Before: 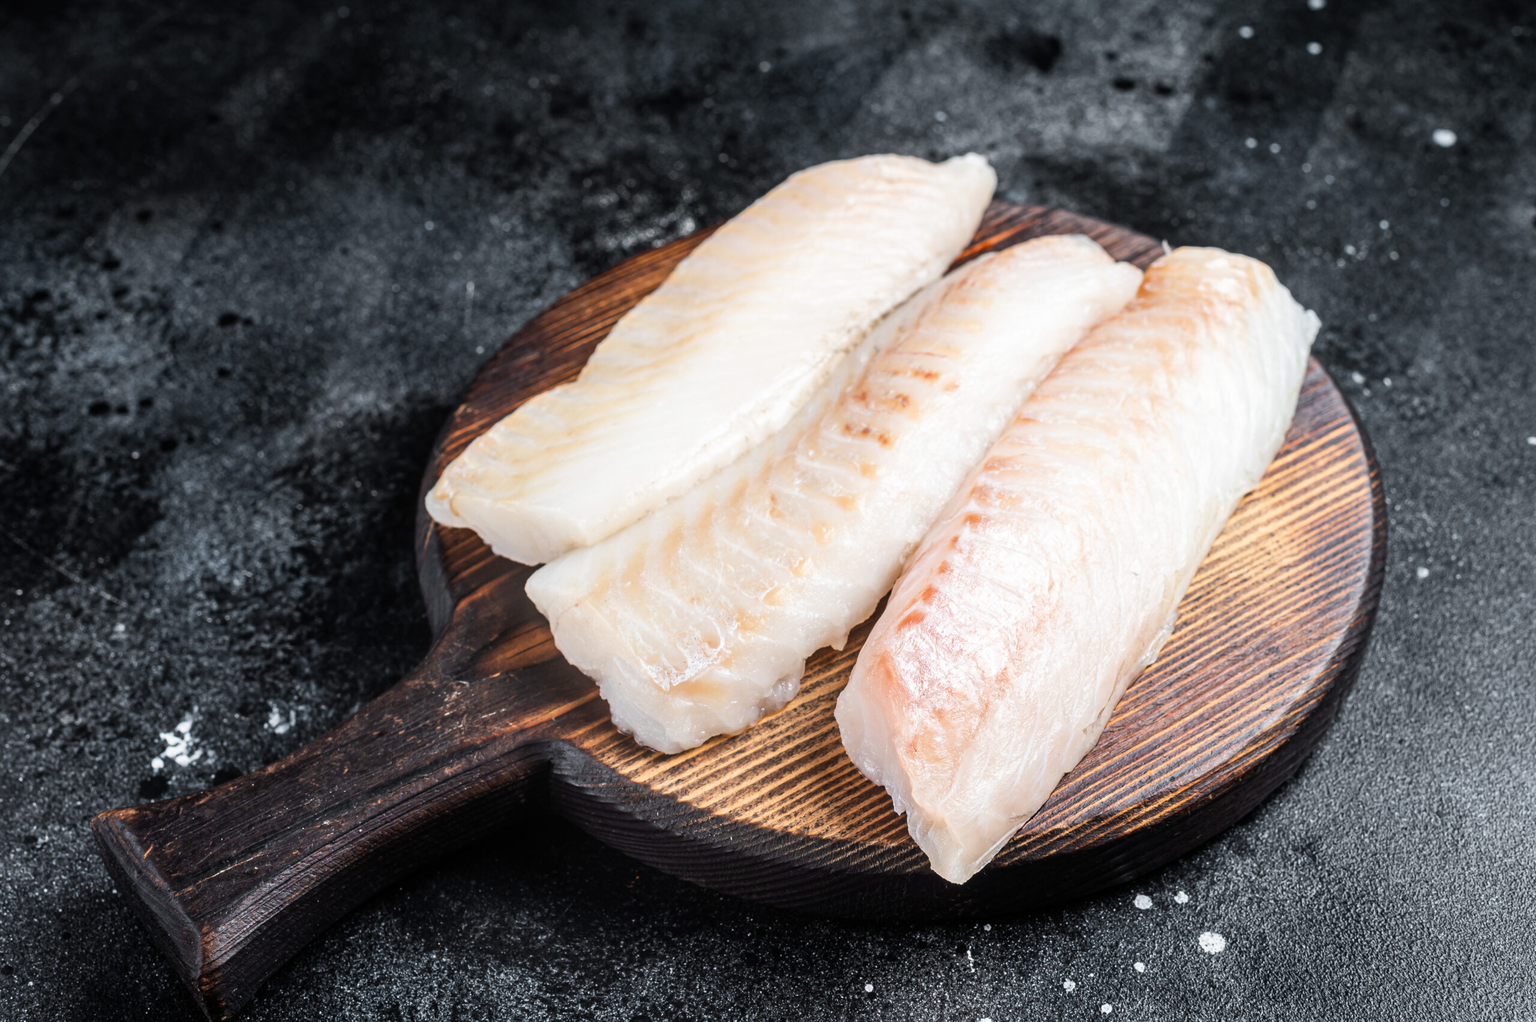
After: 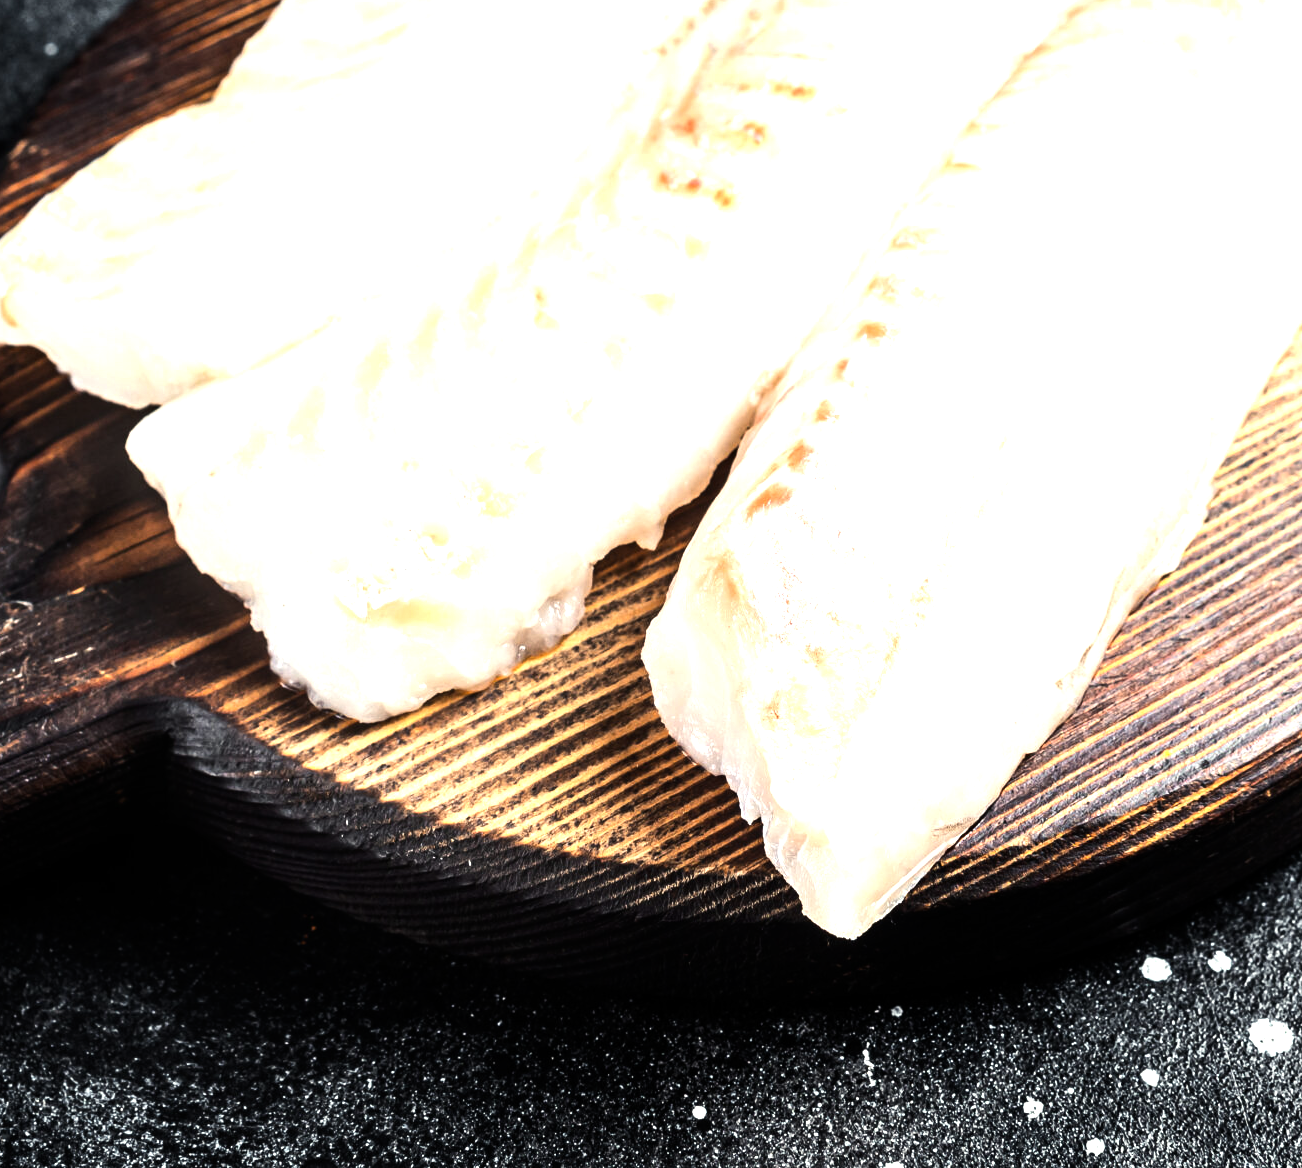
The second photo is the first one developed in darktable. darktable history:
color balance rgb: highlights gain › luminance 6.006%, highlights gain › chroma 2.574%, highlights gain › hue 89.54°, perceptual saturation grading › global saturation 0.886%, global vibrance 10.022%, contrast 14.39%, saturation formula JzAzBz (2021)
crop and rotate: left 29.296%, top 31.403%, right 19.825%
tone equalizer: -8 EV -0.788 EV, -7 EV -0.682 EV, -6 EV -0.64 EV, -5 EV -0.412 EV, -3 EV 0.392 EV, -2 EV 0.6 EV, -1 EV 0.689 EV, +0 EV 0.723 EV, edges refinement/feathering 500, mask exposure compensation -1.57 EV, preserve details no
